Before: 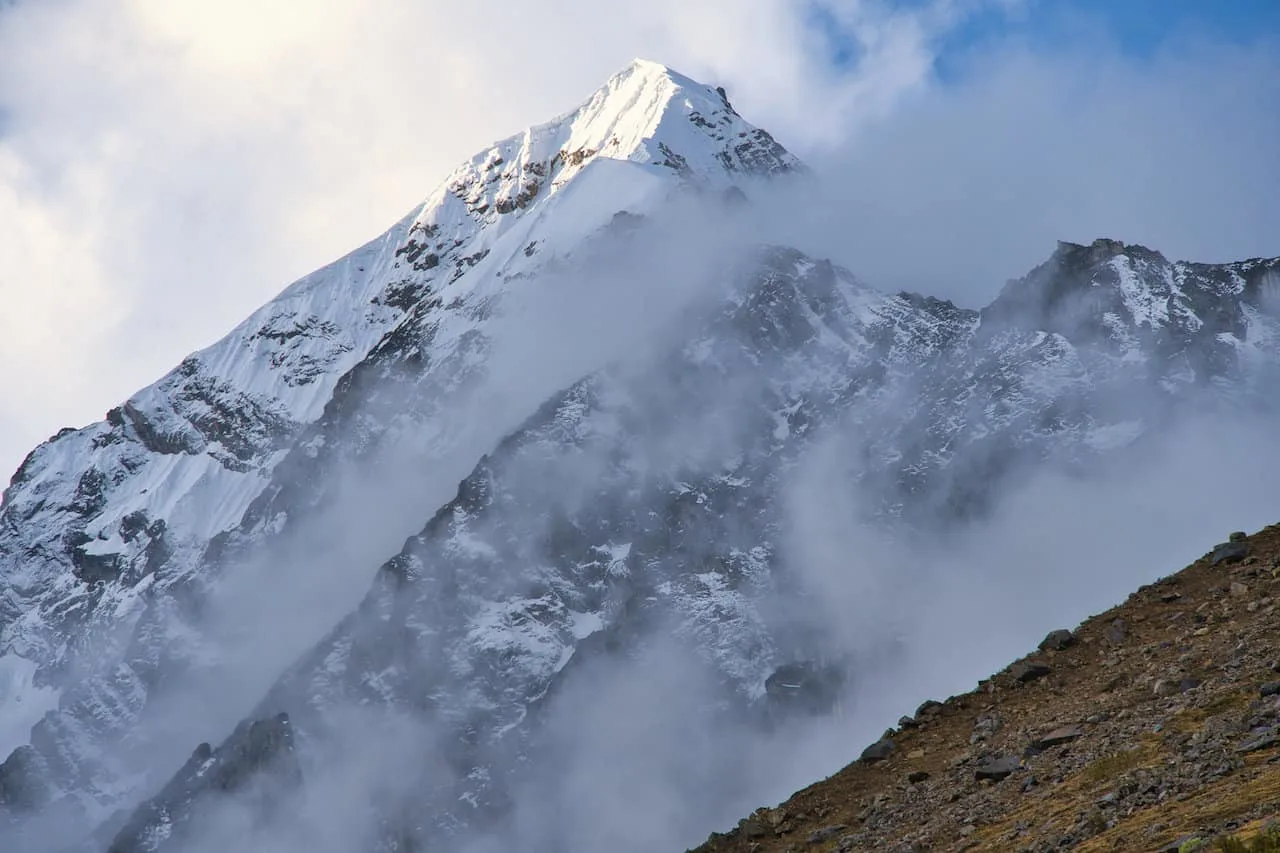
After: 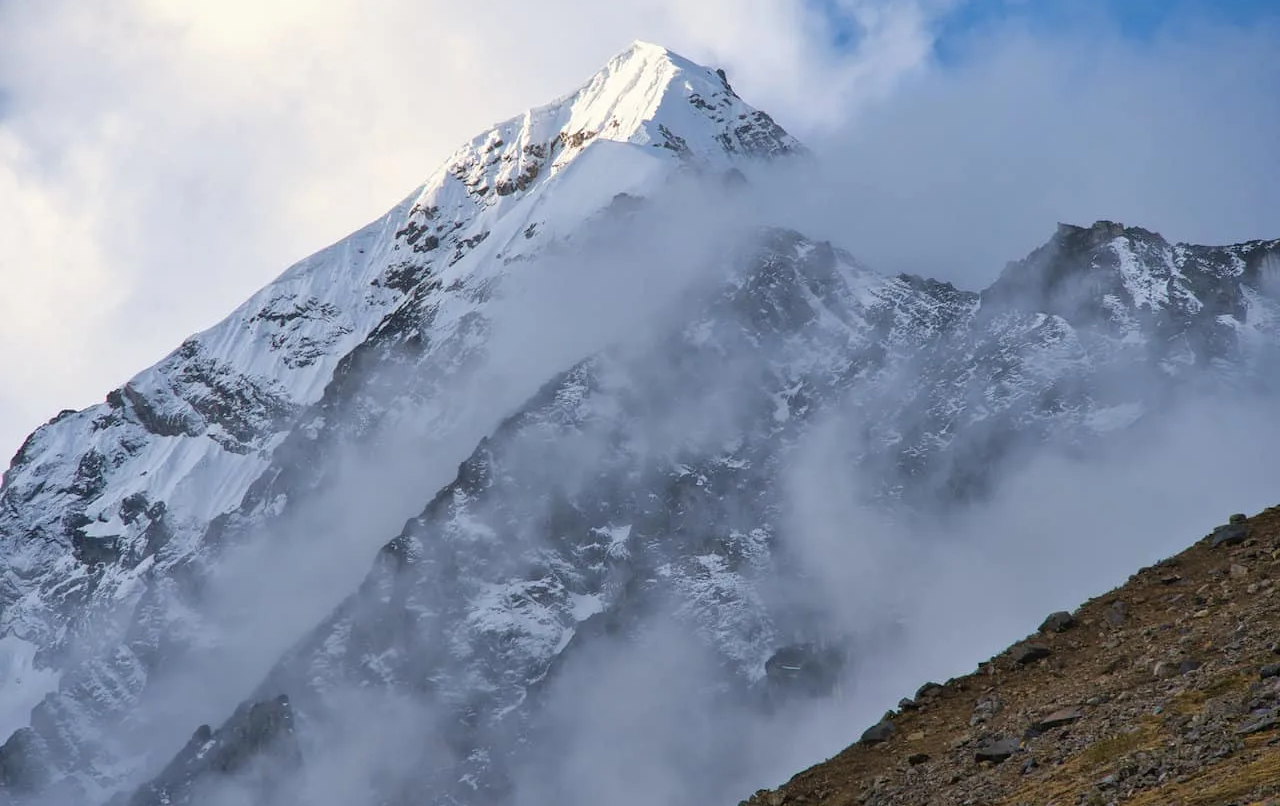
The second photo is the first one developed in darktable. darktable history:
crop and rotate: top 2.343%, bottom 3.081%
